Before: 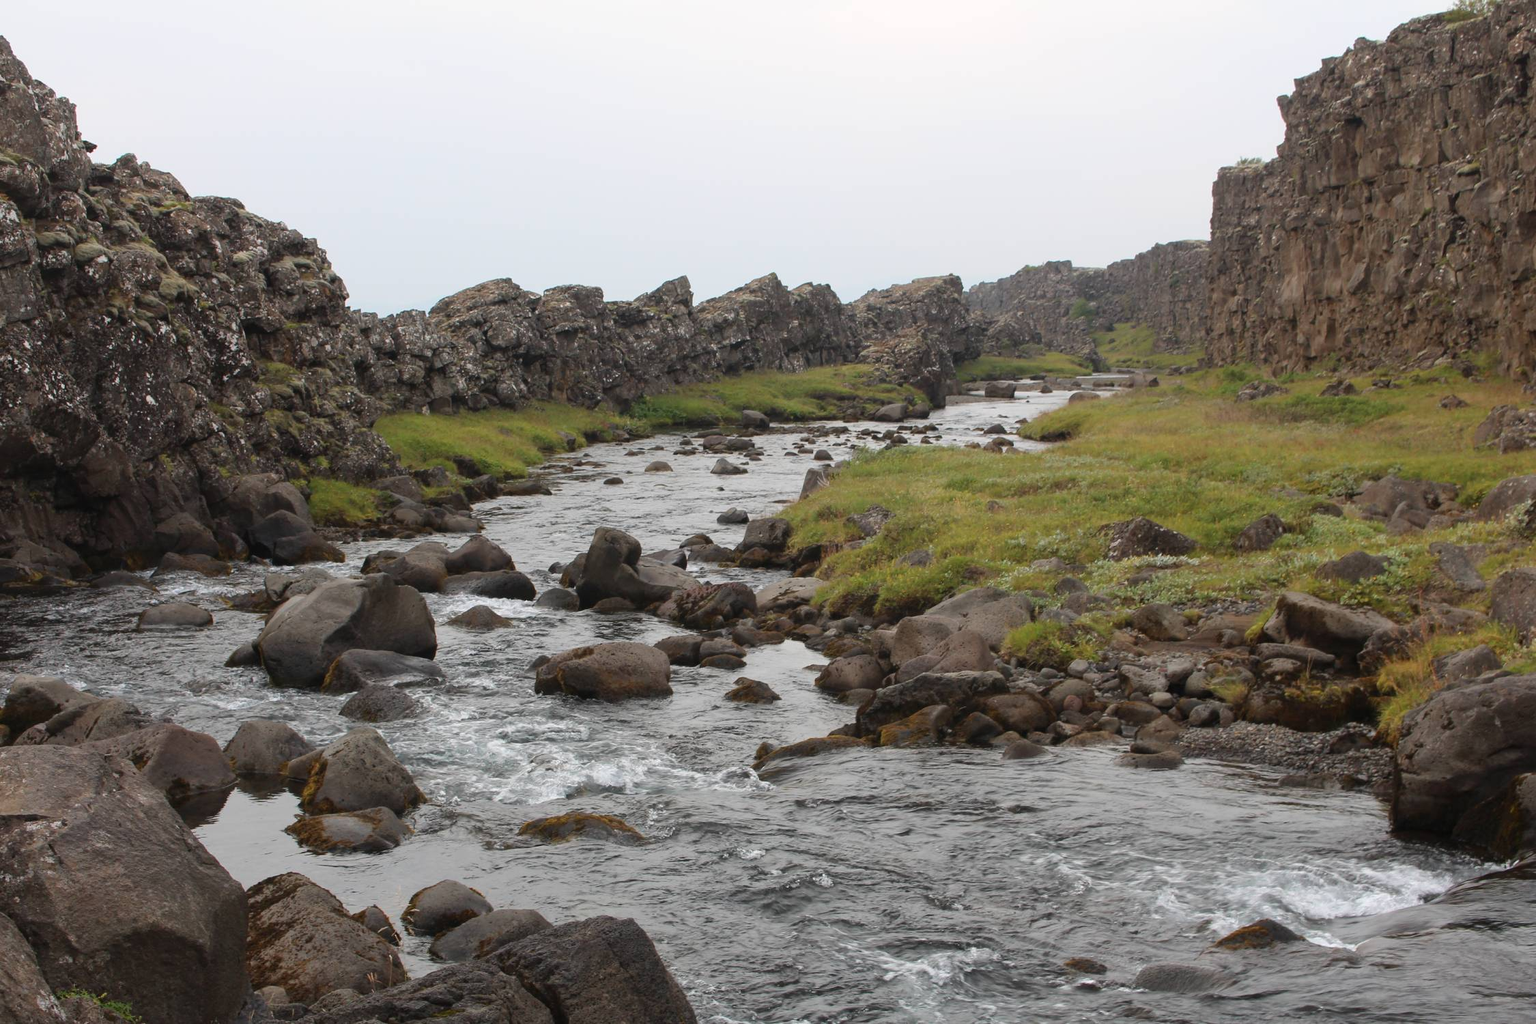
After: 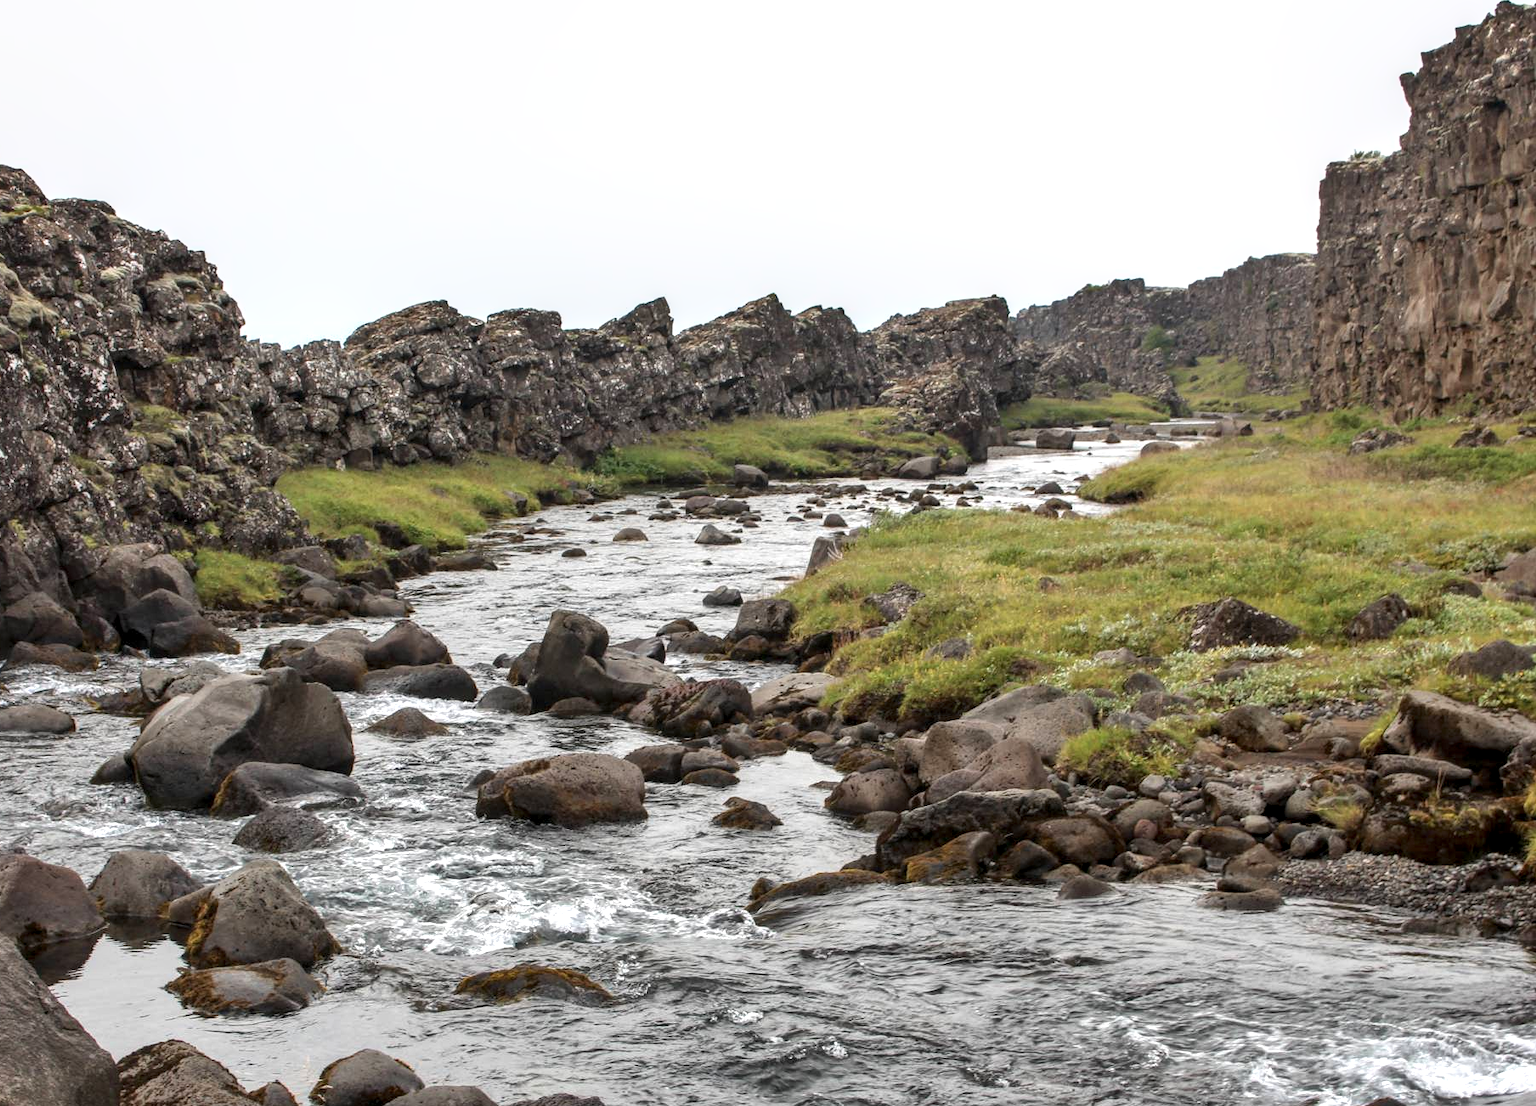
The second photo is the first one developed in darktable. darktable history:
exposure: black level correction 0, exposure 0.499 EV, compensate highlight preservation false
shadows and highlights: white point adjustment 0.091, highlights -69.18, soften with gaussian
local contrast: highlights 23%, detail 150%
crop: left 9.938%, top 3.608%, right 9.173%, bottom 9.472%
